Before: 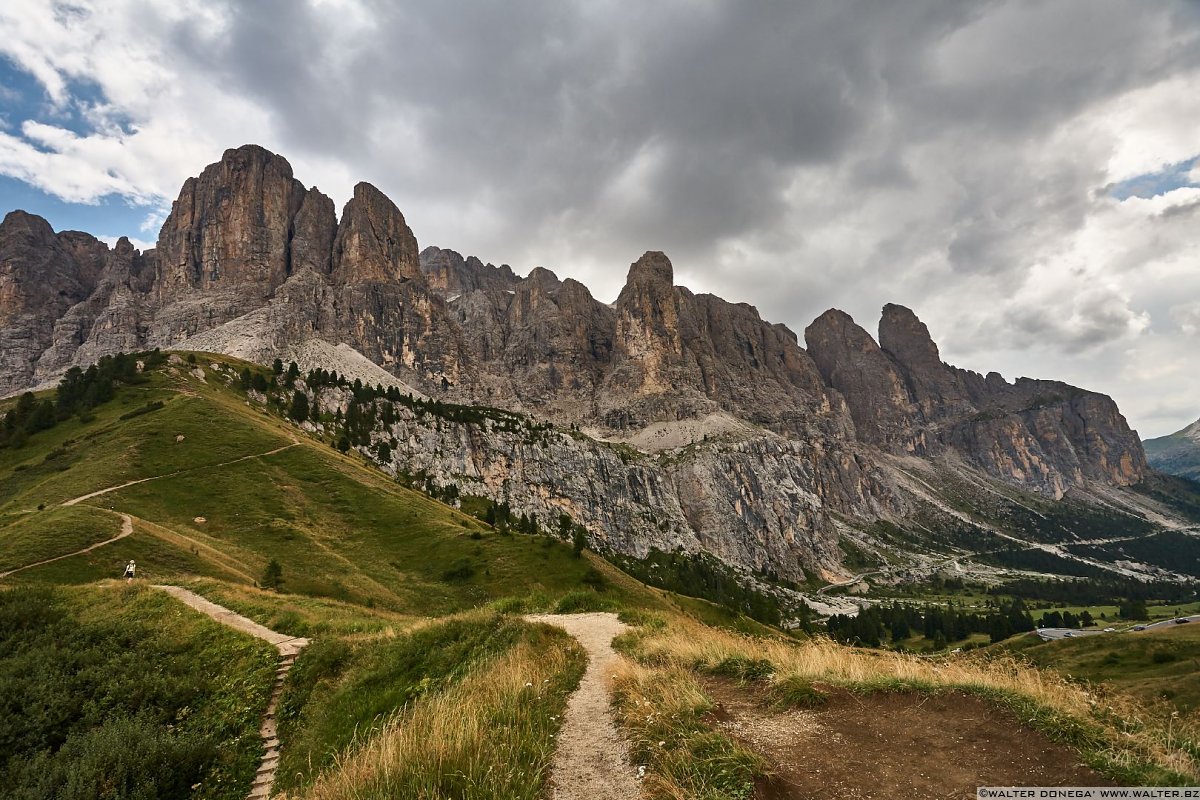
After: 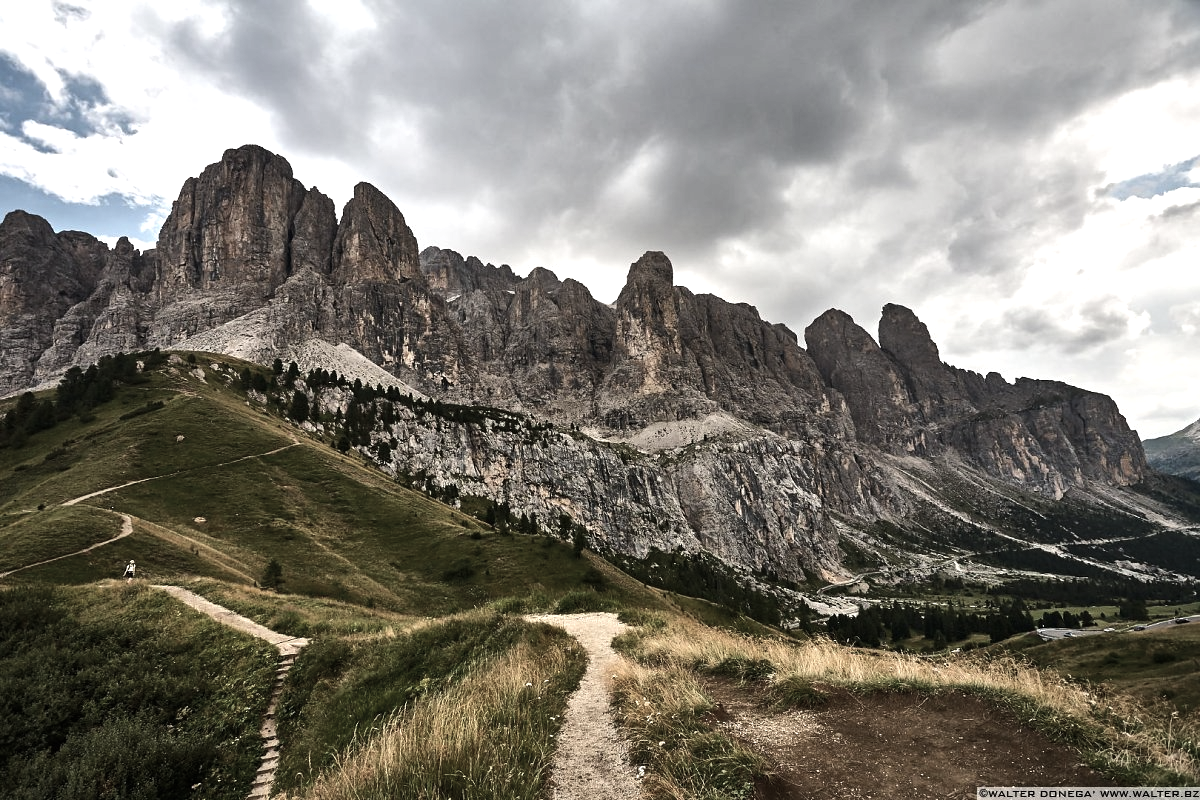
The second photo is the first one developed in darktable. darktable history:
exposure: exposure -0.068 EV, compensate highlight preservation false
tone equalizer: -8 EV -0.787 EV, -7 EV -0.668 EV, -6 EV -0.605 EV, -5 EV -0.368 EV, -3 EV 0.378 EV, -2 EV 0.6 EV, -1 EV 0.688 EV, +0 EV 0.726 EV, edges refinement/feathering 500, mask exposure compensation -1.57 EV, preserve details no
color correction: highlights b* 0.047, saturation 0.59
